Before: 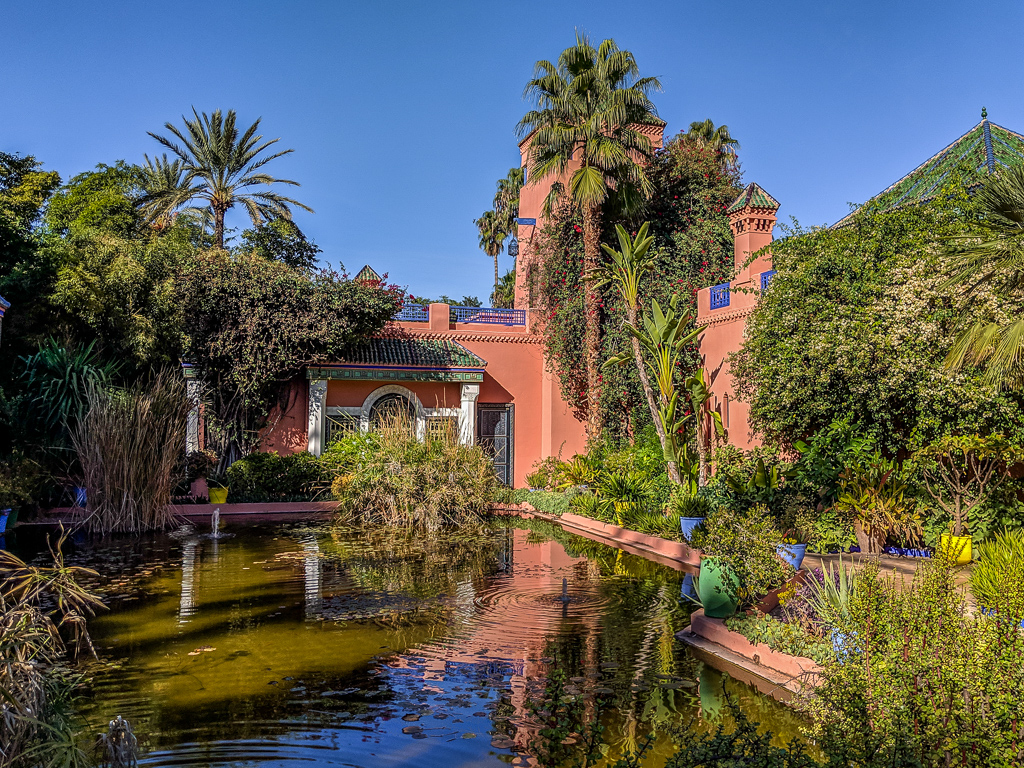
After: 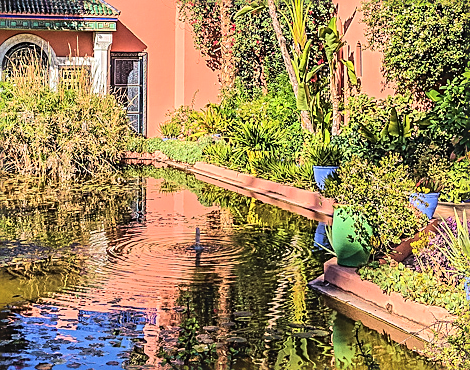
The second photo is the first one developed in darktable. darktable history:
exposure: black level correction -0.007, exposure 0.066 EV, compensate highlight preservation false
crop: left 35.88%, top 45.784%, right 18.166%, bottom 6.002%
tone equalizer: -7 EV 0.151 EV, -6 EV 0.584 EV, -5 EV 1.13 EV, -4 EV 1.37 EV, -3 EV 1.14 EV, -2 EV 0.6 EV, -1 EV 0.158 EV, edges refinement/feathering 500, mask exposure compensation -1.57 EV, preserve details no
velvia: on, module defaults
sharpen: radius 1.964
